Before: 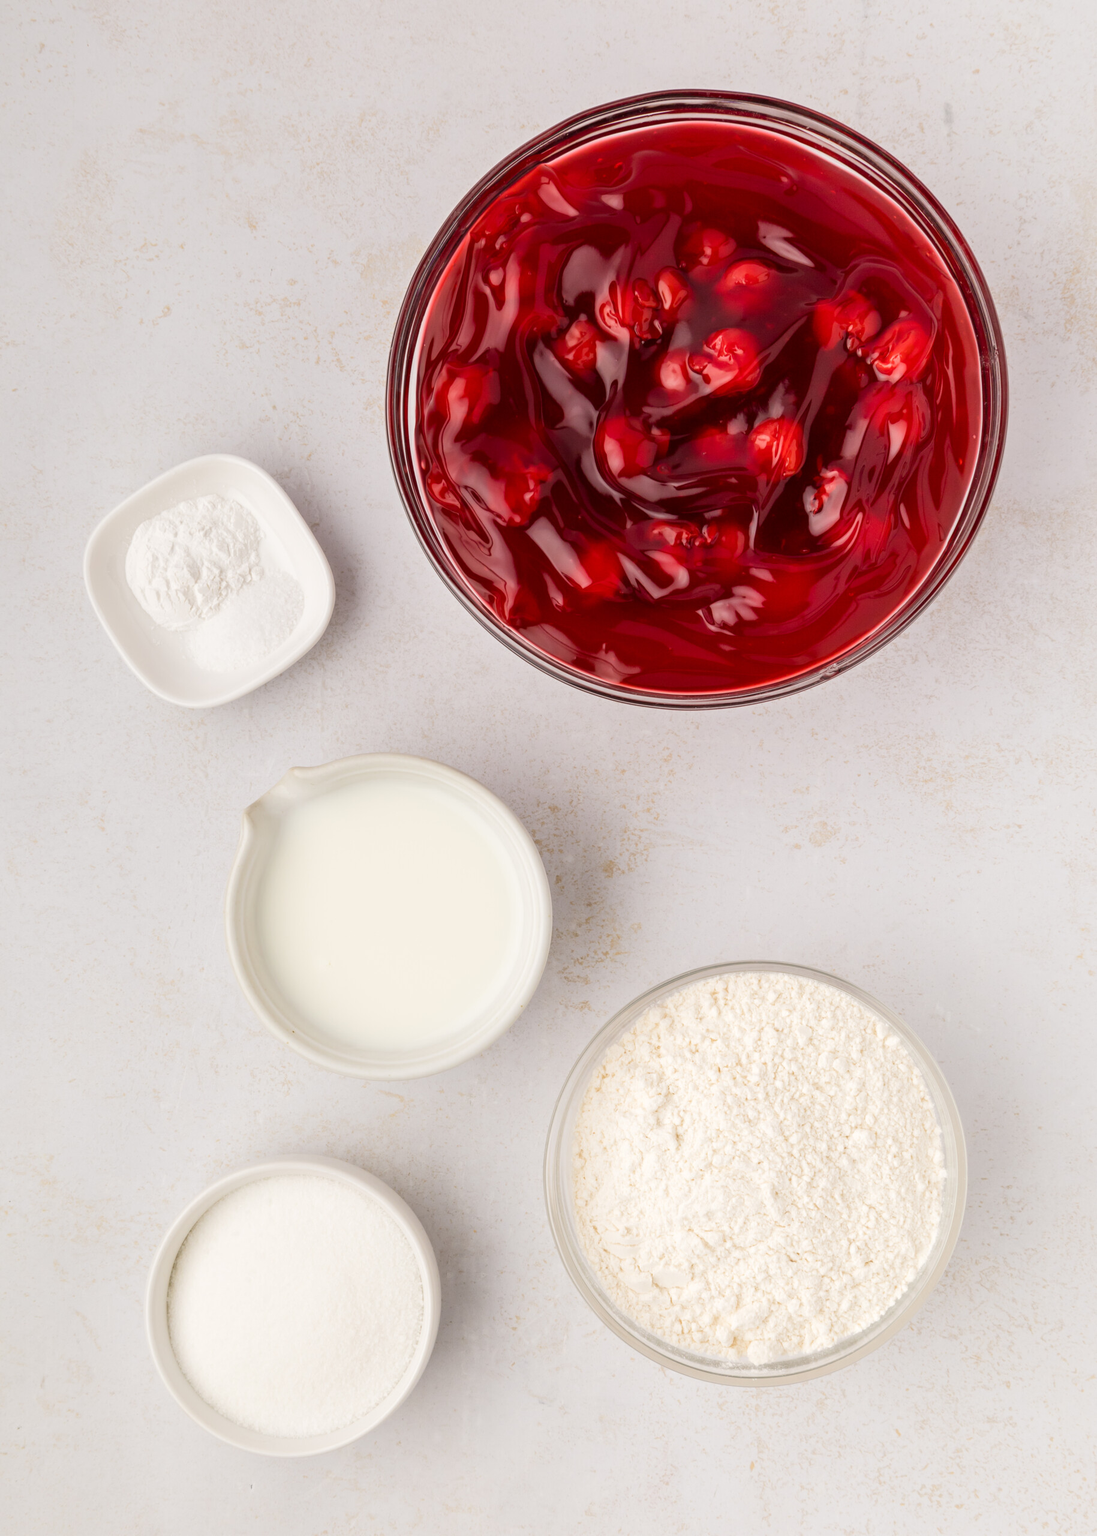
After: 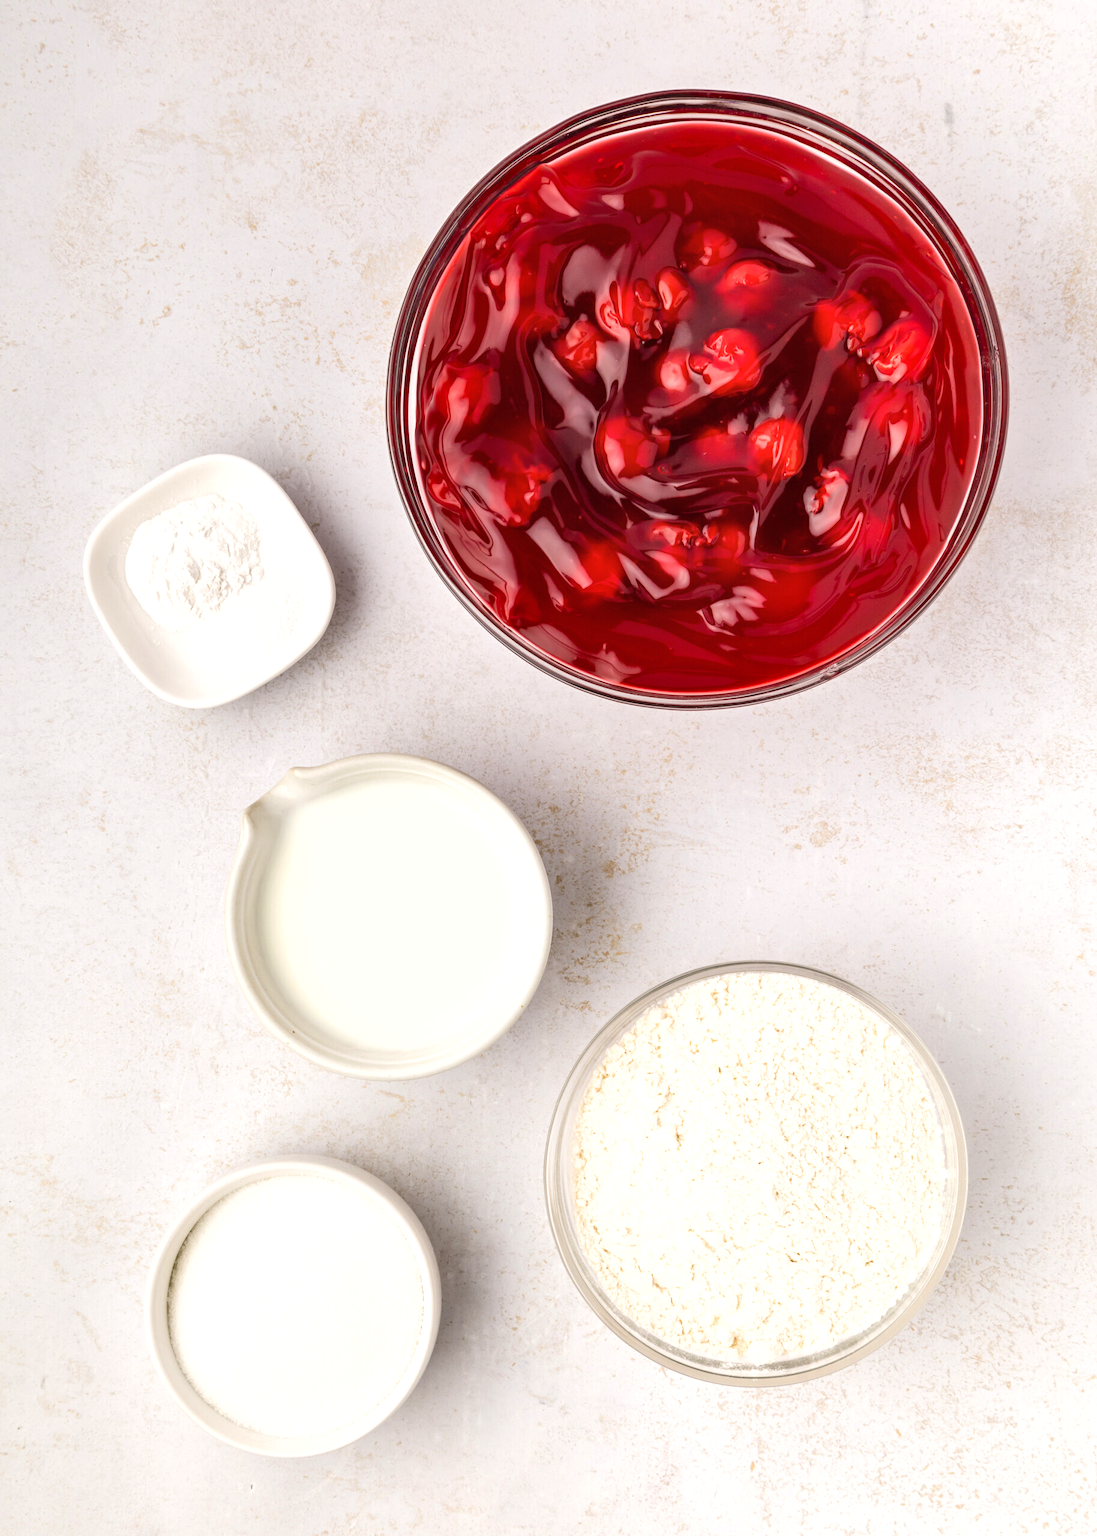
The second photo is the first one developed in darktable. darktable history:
shadows and highlights: shadows 49, highlights -41, soften with gaussian
exposure: black level correction 0, exposure 0.4 EV, compensate exposure bias true, compensate highlight preservation false
